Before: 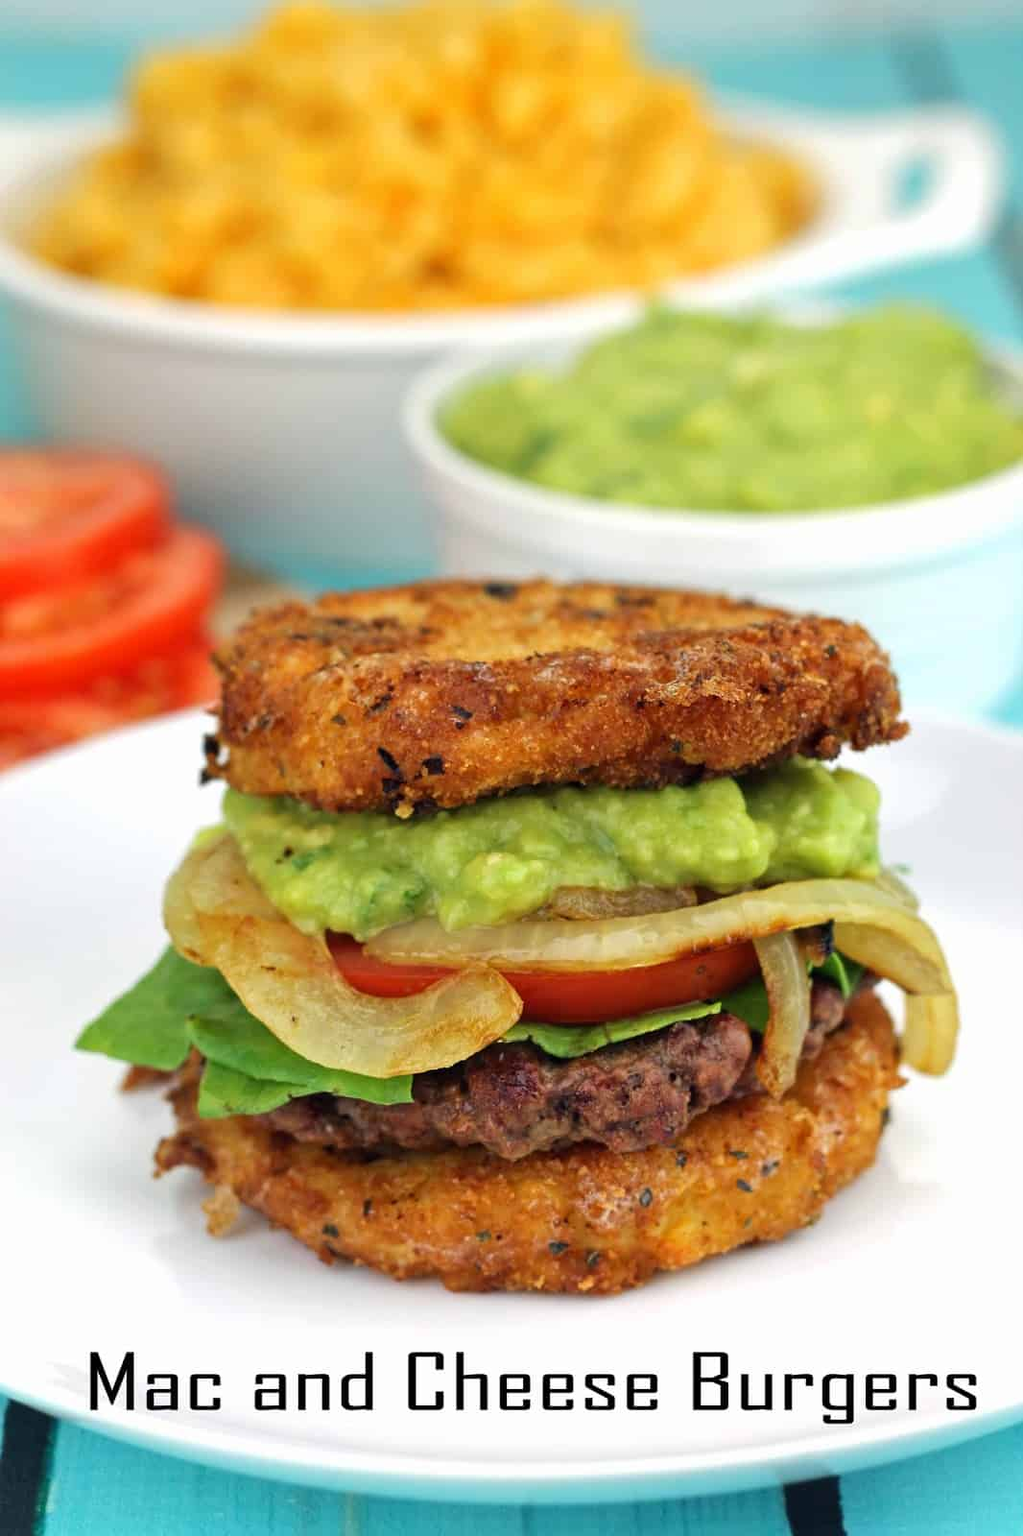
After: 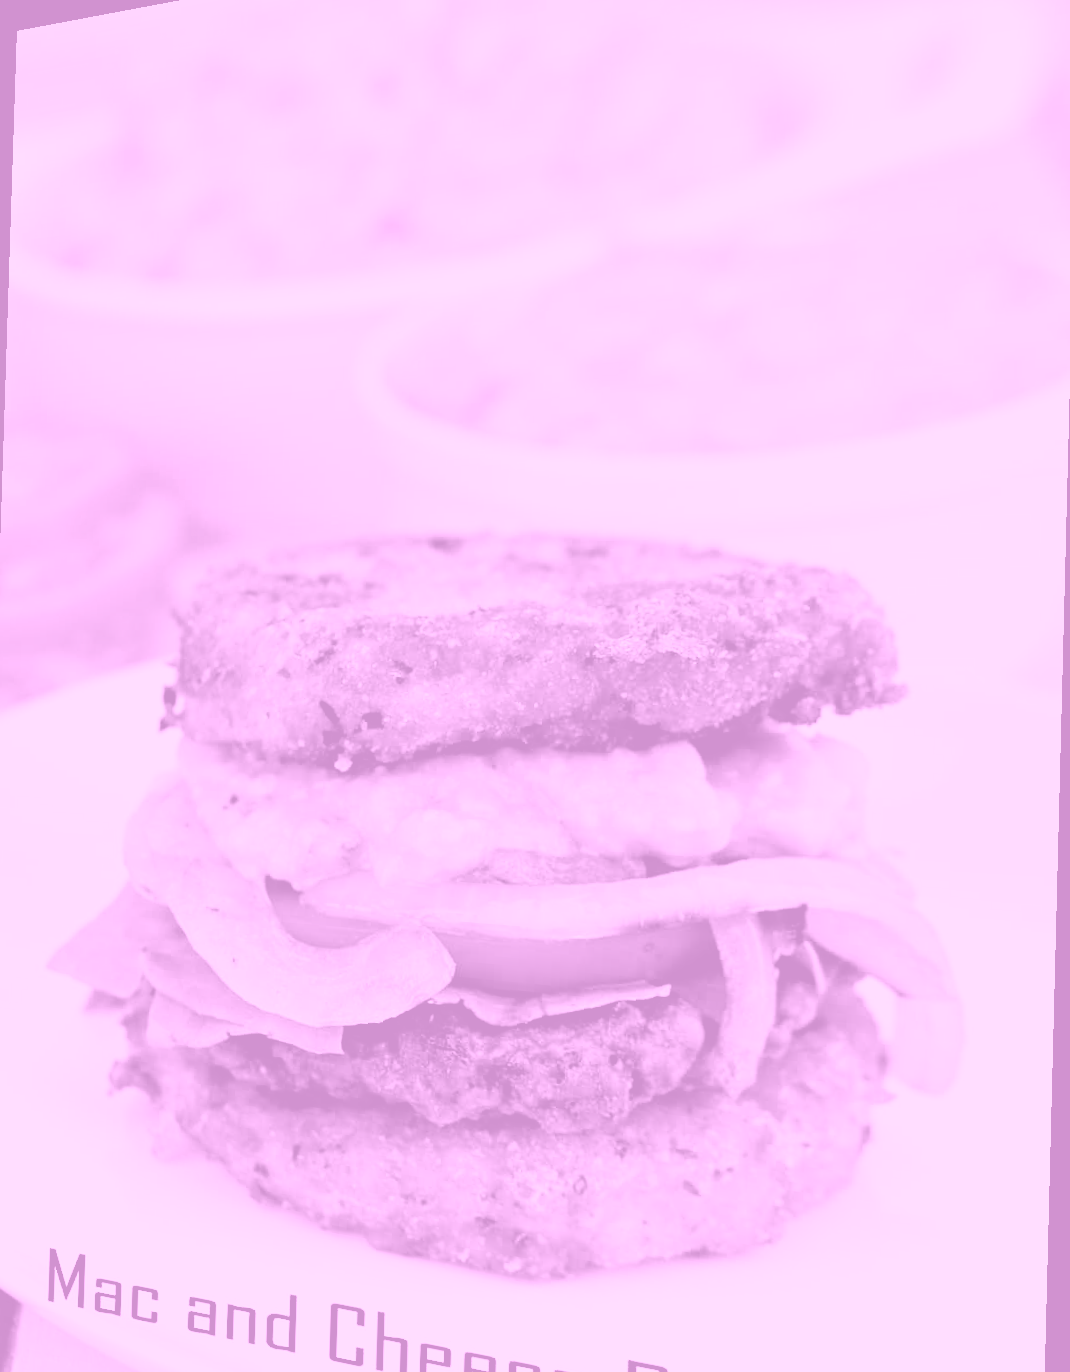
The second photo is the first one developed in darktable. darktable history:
color correction: saturation 1.8
colorize: hue 331.2°, saturation 75%, source mix 30.28%, lightness 70.52%, version 1
filmic rgb: black relative exposure -5 EV, hardness 2.88, contrast 1.3, highlights saturation mix -30%
rotate and perspective: rotation 1.69°, lens shift (vertical) -0.023, lens shift (horizontal) -0.291, crop left 0.025, crop right 0.988, crop top 0.092, crop bottom 0.842
